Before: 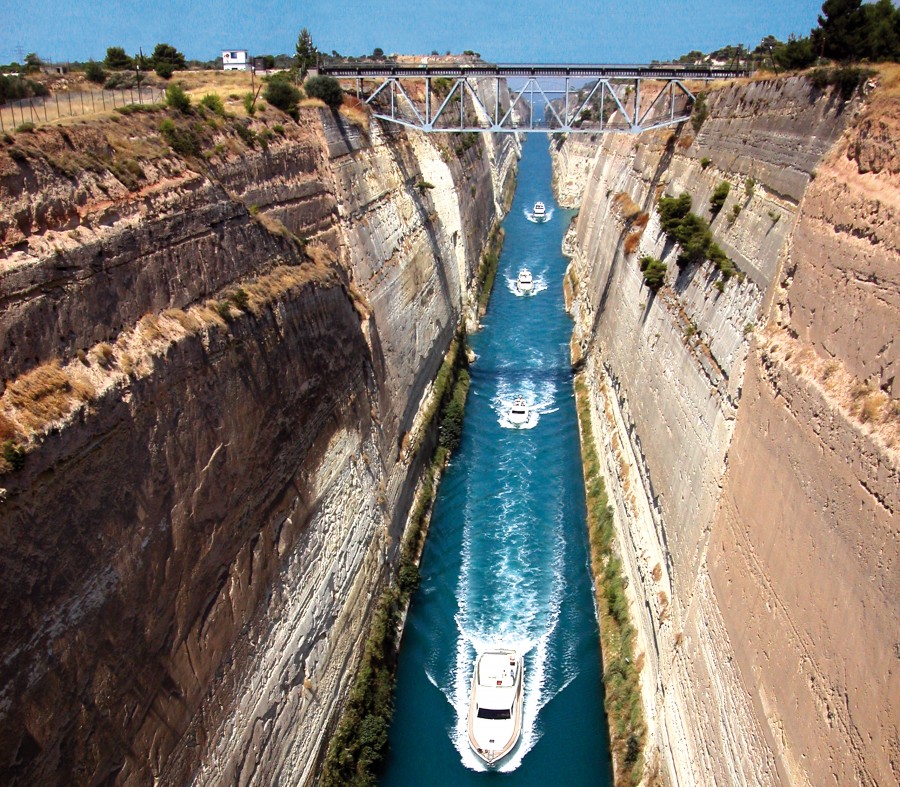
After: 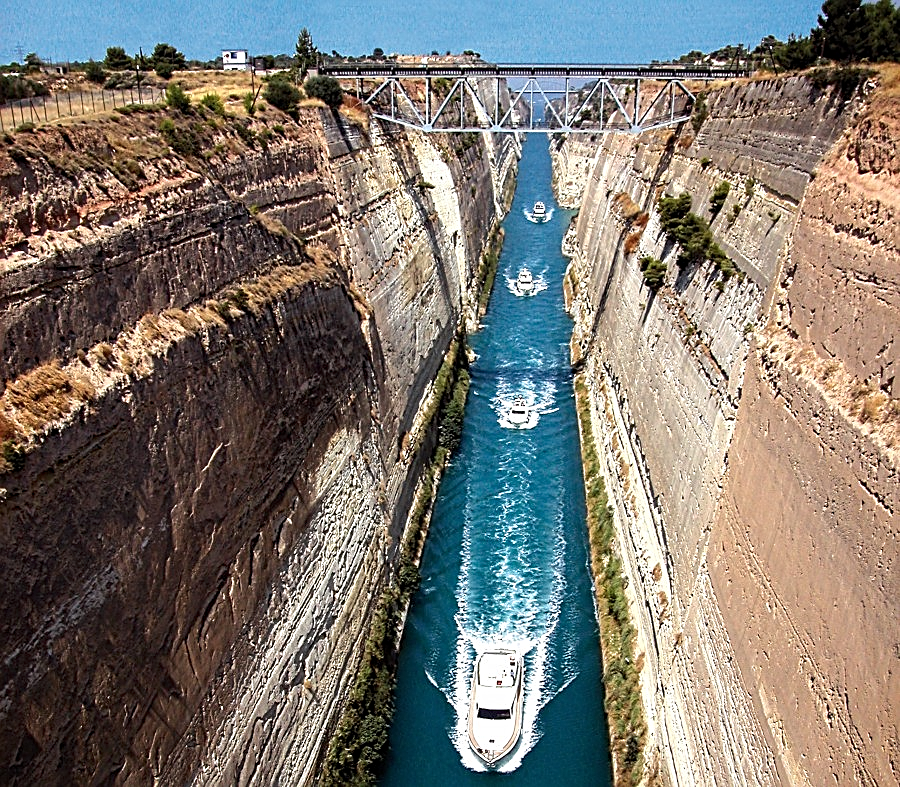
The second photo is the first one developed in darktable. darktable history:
contrast equalizer: y [[0.5, 0.5, 0.5, 0.539, 0.64, 0.611], [0.5 ×6], [0.5 ×6], [0 ×6], [0 ×6]]
sharpen: on, module defaults
